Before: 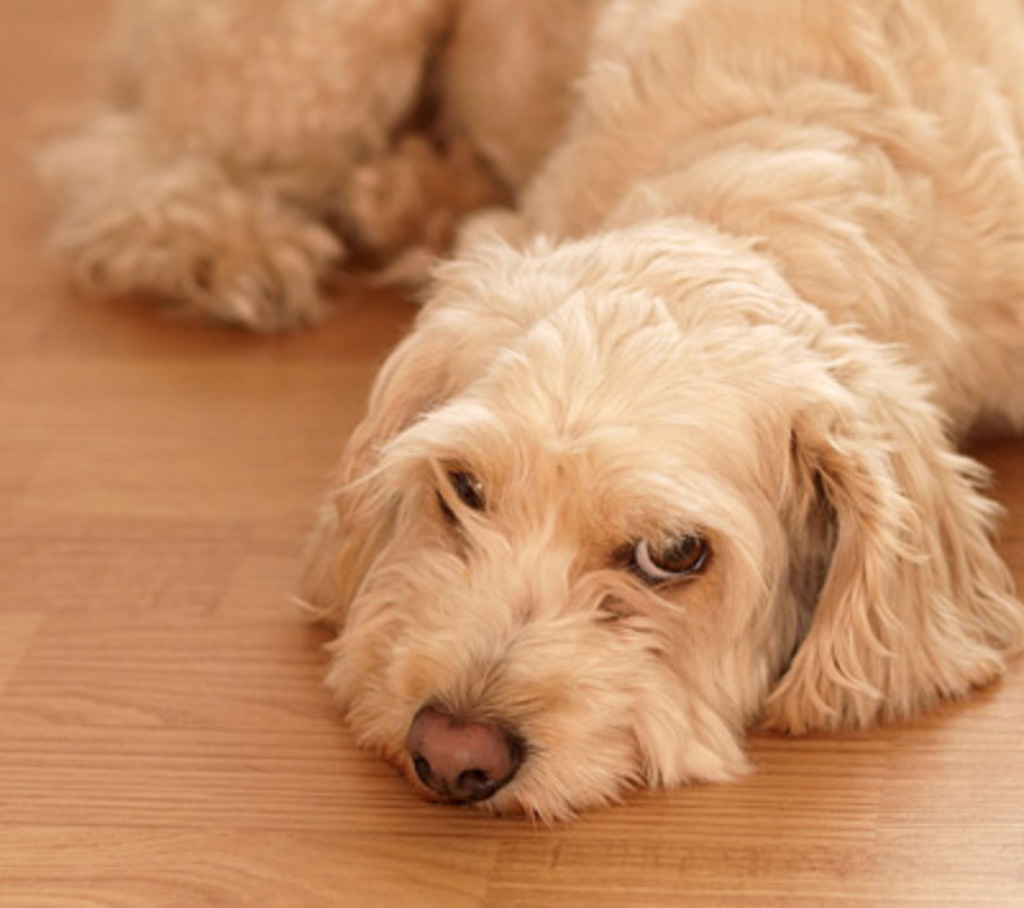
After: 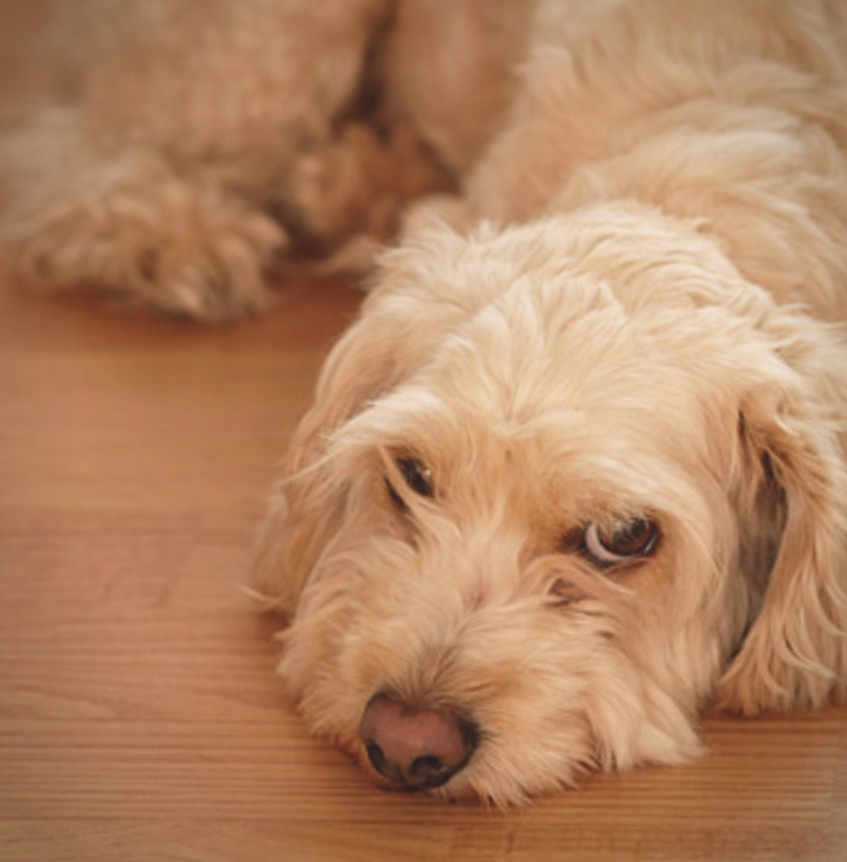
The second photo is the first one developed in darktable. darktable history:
vignetting: saturation 0, unbound false
exposure: black level correction -0.014, exposure -0.193 EV, compensate highlight preservation false
crop and rotate: angle 1°, left 4.281%, top 0.642%, right 11.383%, bottom 2.486%
